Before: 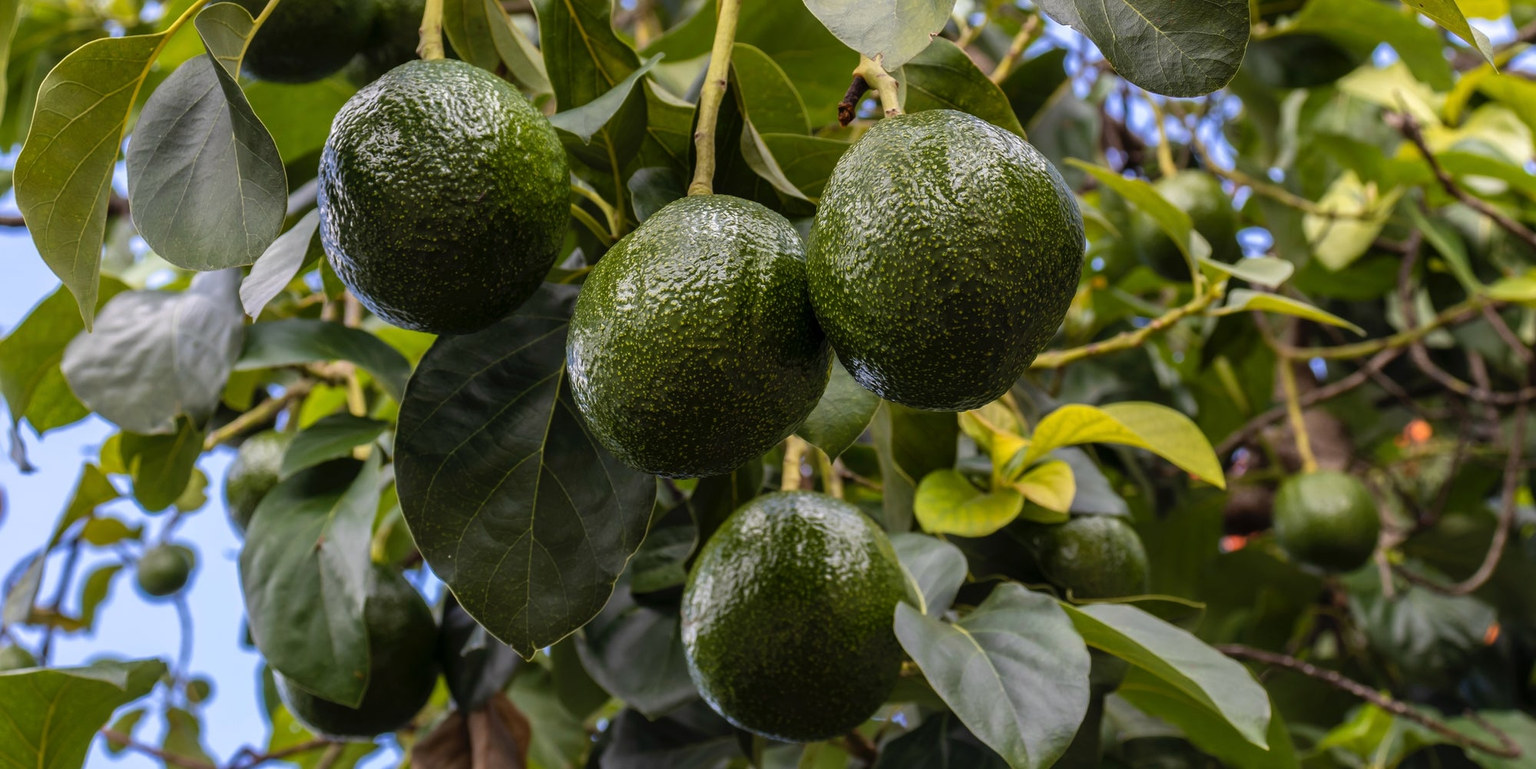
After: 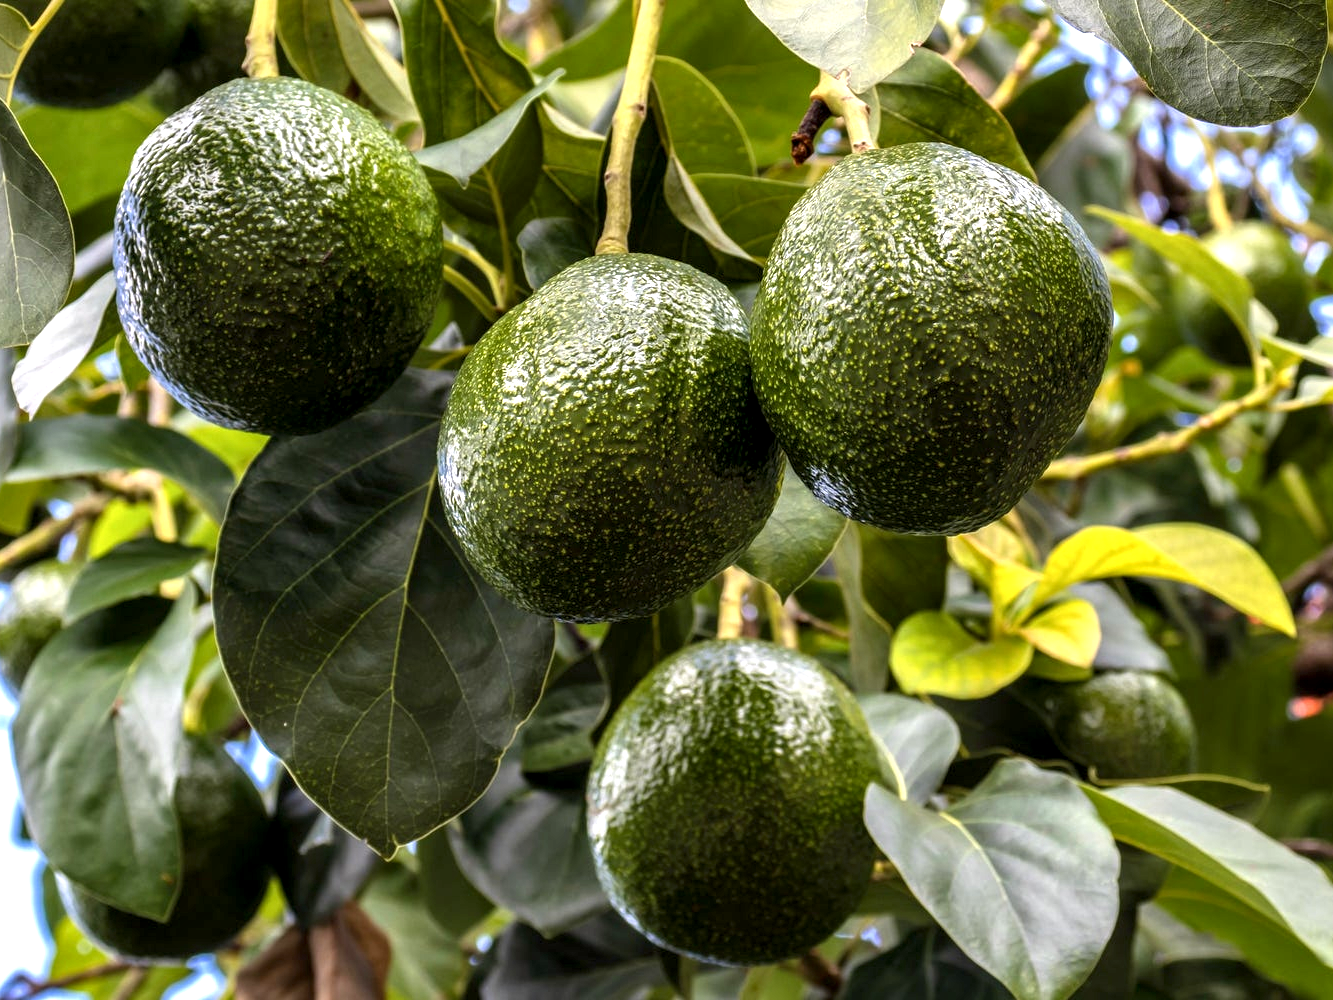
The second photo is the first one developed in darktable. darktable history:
exposure: black level correction 0.001, exposure 0.965 EV, compensate highlight preservation false
crop and rotate: left 15.018%, right 18.301%
local contrast: highlights 23%, shadows 73%, midtone range 0.749
